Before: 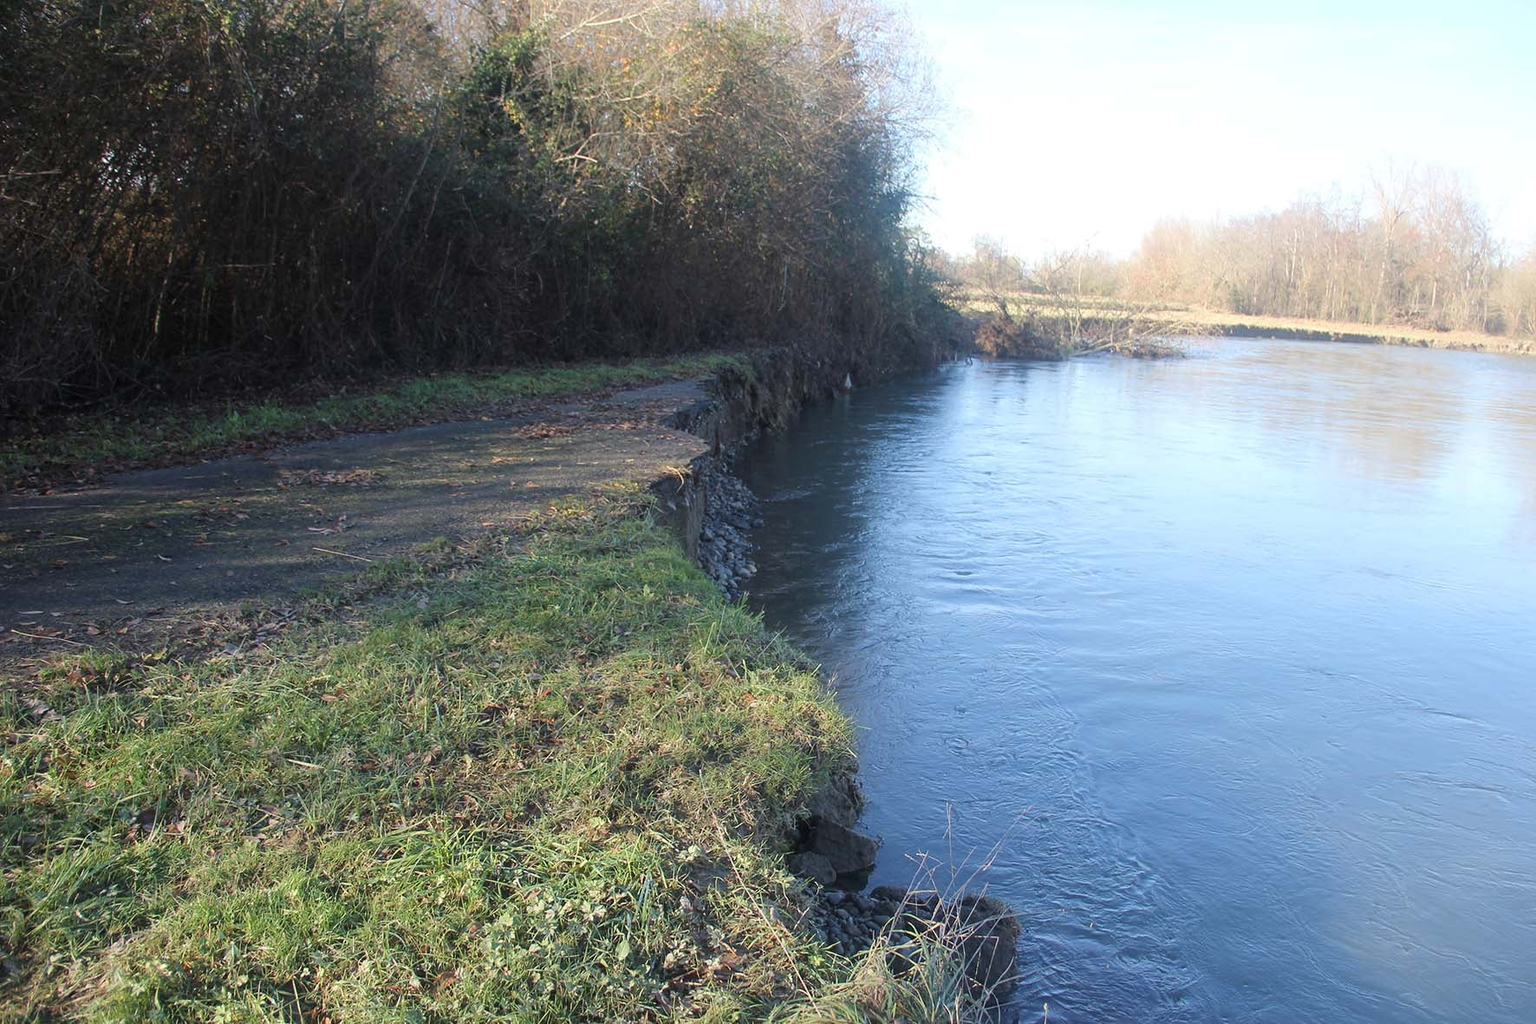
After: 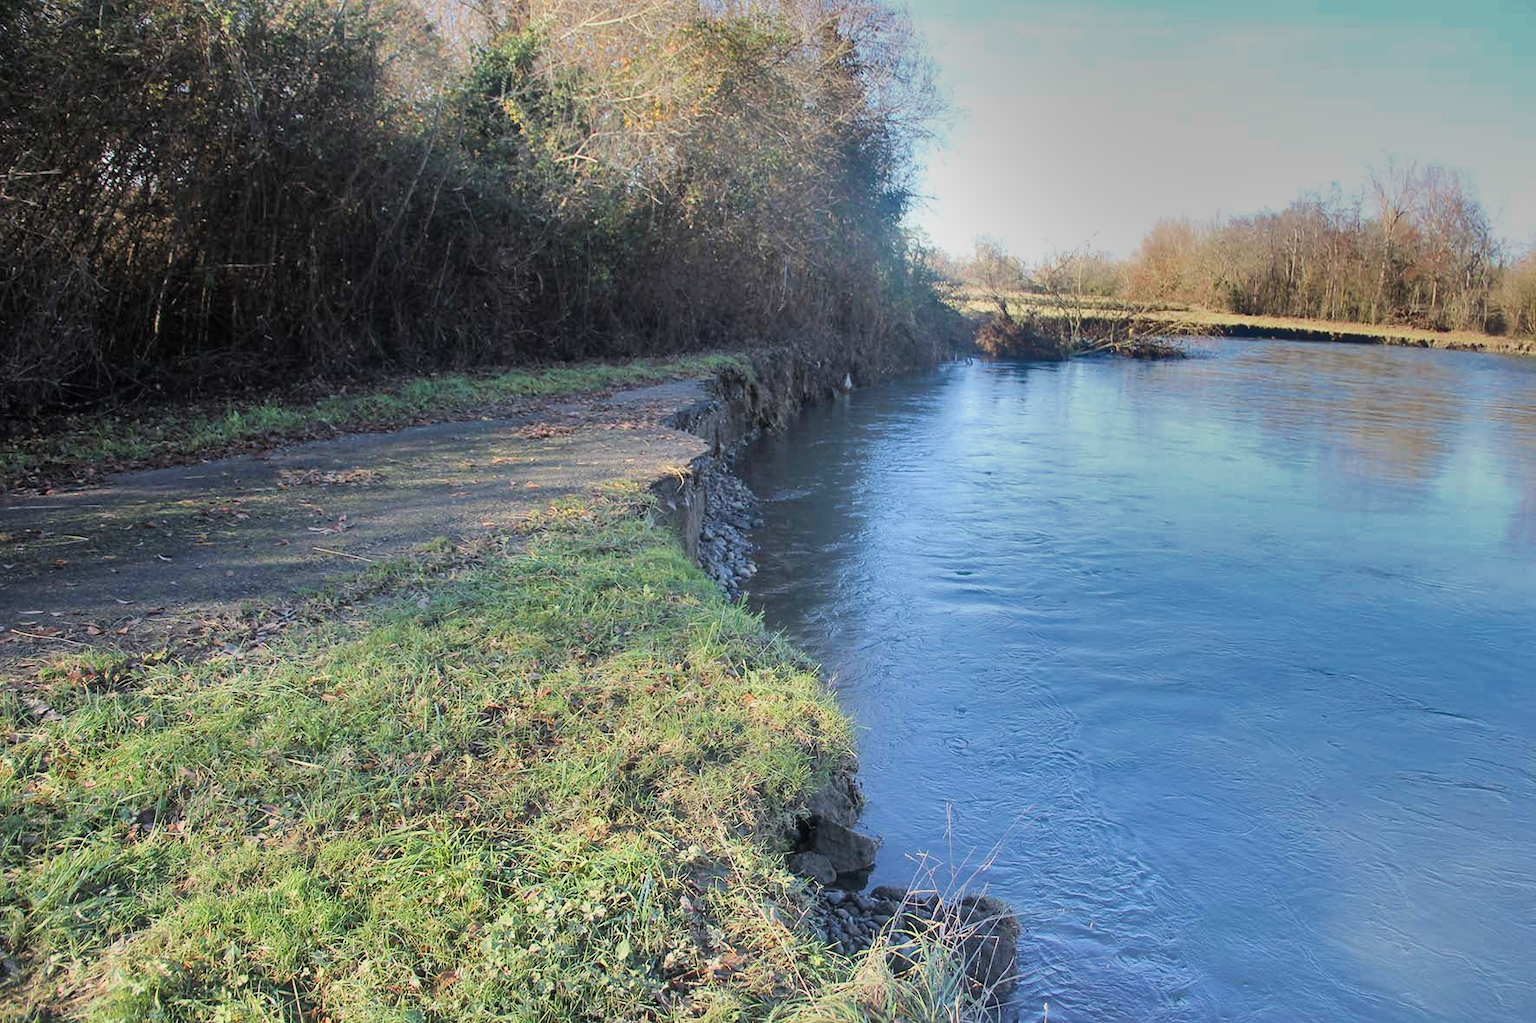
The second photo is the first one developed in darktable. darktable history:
filmic rgb: black relative exposure -7.65 EV, white relative exposure 4.56 EV, hardness 3.61, color science v6 (2022)
exposure: black level correction 0, exposure 0.877 EV, compensate exposure bias true, compensate highlight preservation false
shadows and highlights: shadows 20.91, highlights -82.73, soften with gaussian
